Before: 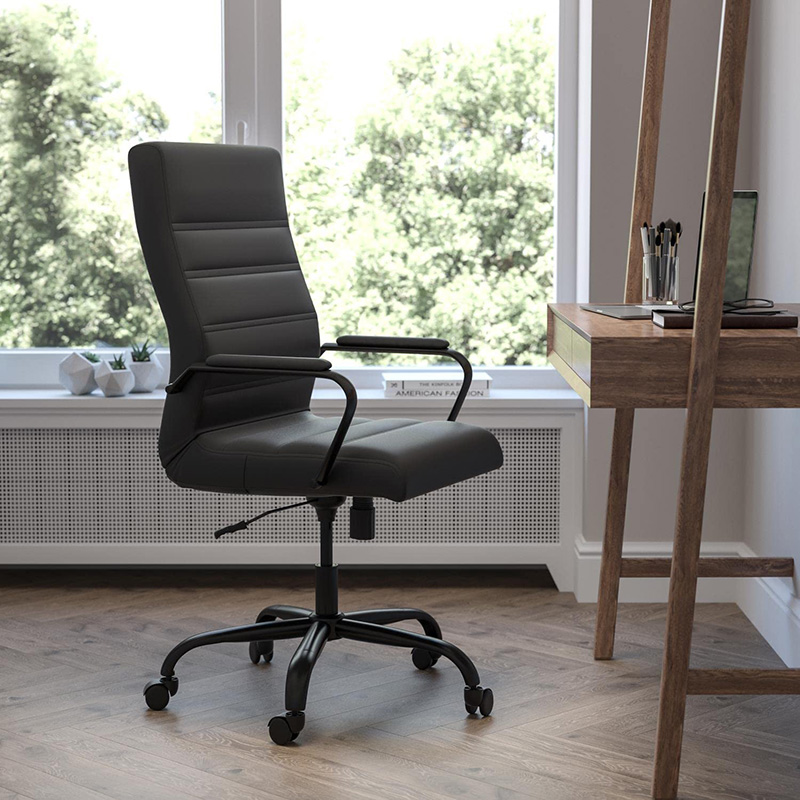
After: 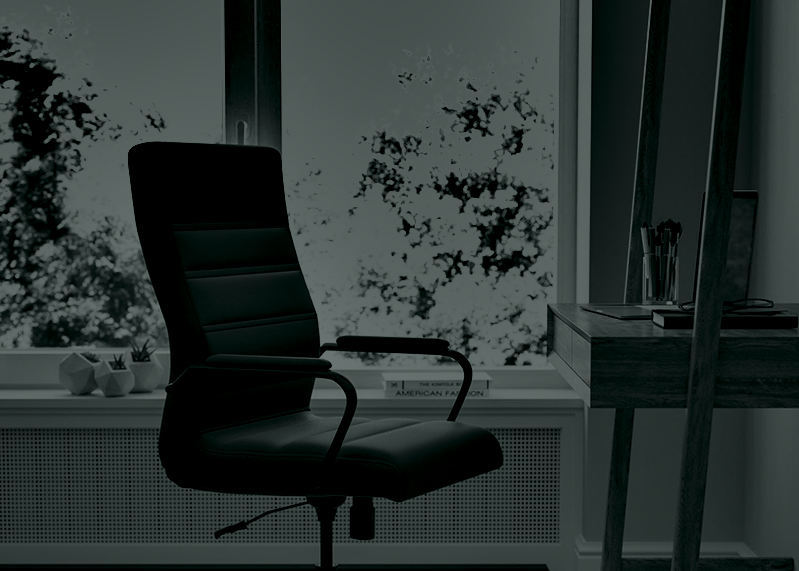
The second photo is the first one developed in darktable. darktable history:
exposure: black level correction 0, exposure 0.9 EV, compensate highlight preservation false
shadows and highlights: white point adjustment -3.64, highlights -63.34, highlights color adjustment 42%, soften with gaussian
colorize: hue 90°, saturation 19%, lightness 1.59%, version 1
crop: bottom 28.576%
